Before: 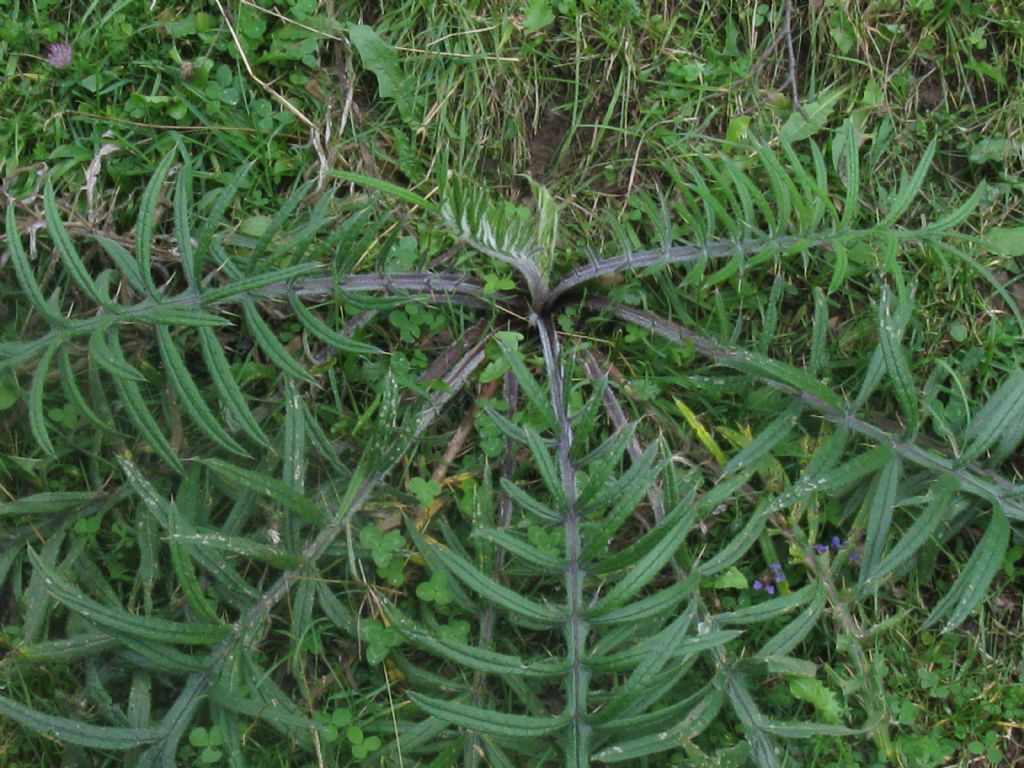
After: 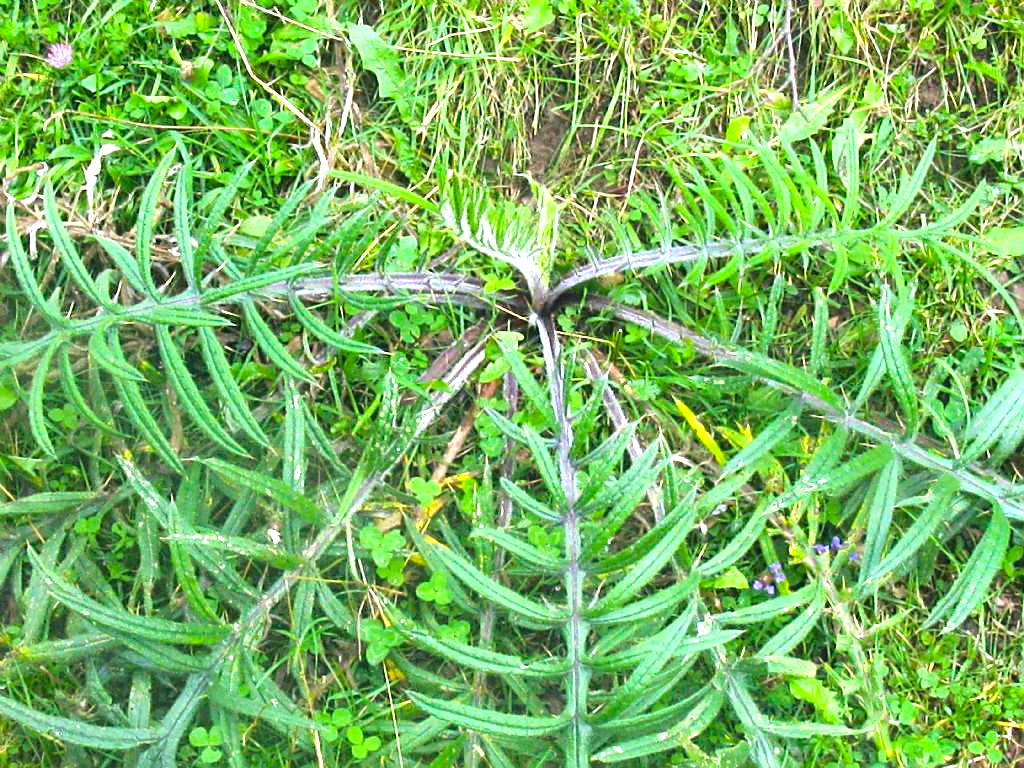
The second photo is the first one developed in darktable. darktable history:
exposure: exposure 1.999 EV, compensate highlight preservation false
sharpen: on, module defaults
color balance rgb: shadows lift › luminance -7.698%, shadows lift › chroma 2.169%, shadows lift › hue 167.12°, highlights gain › chroma 0.551%, highlights gain › hue 56.03°, perceptual saturation grading › global saturation 29.511%, global vibrance 20.684%
